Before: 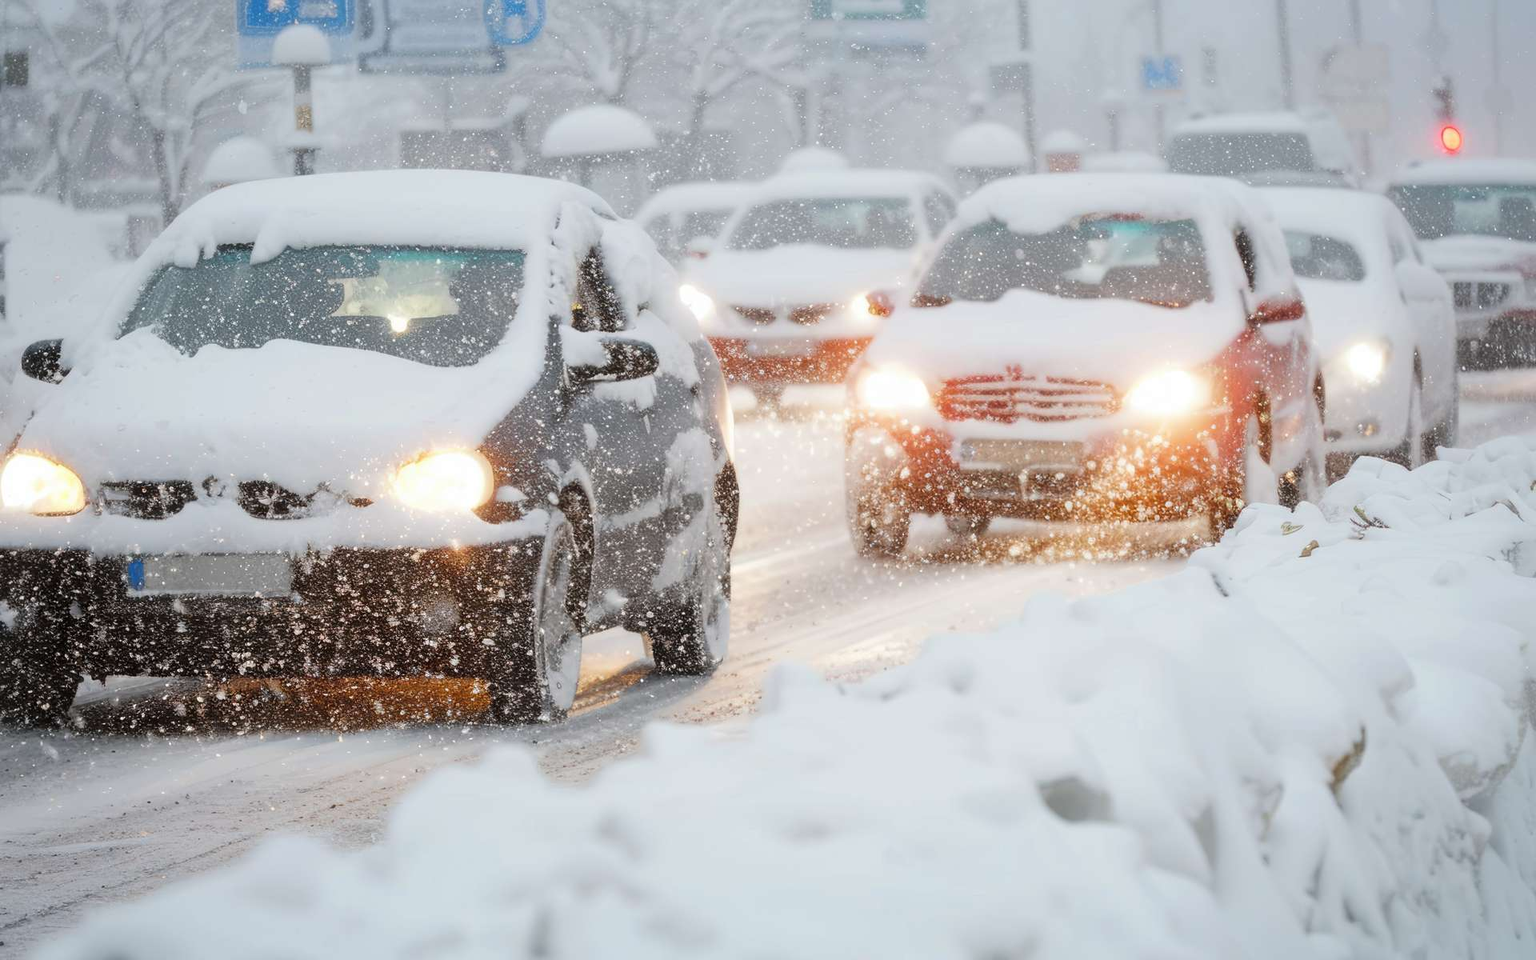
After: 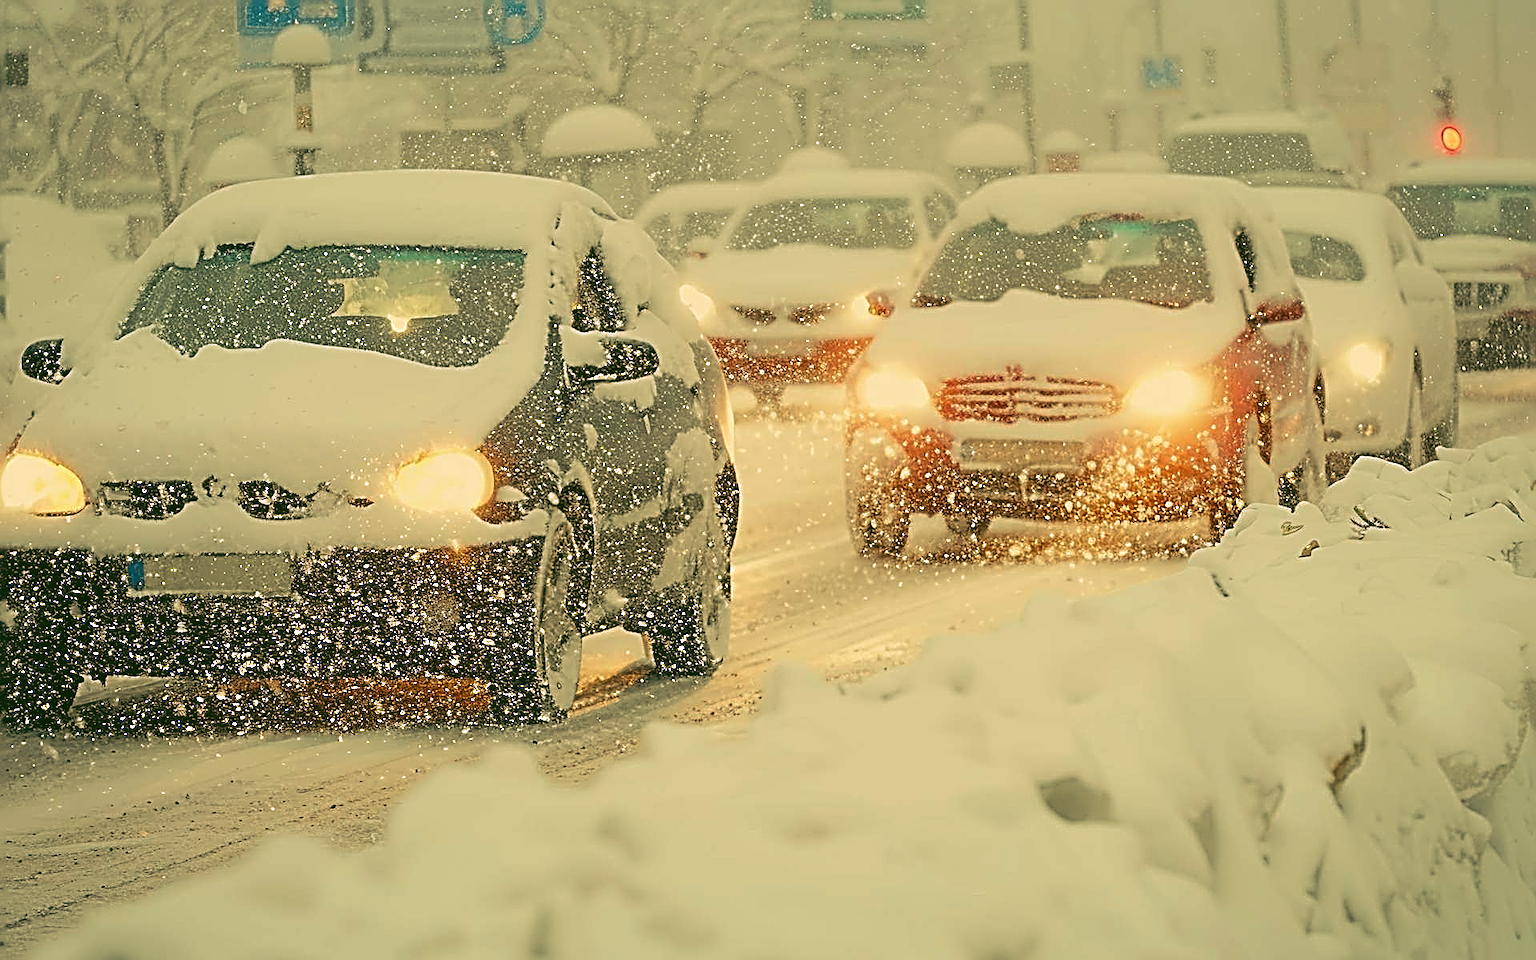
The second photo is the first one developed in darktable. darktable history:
rgb curve: curves: ch0 [(0.123, 0.061) (0.995, 0.887)]; ch1 [(0.06, 0.116) (1, 0.906)]; ch2 [(0, 0) (0.824, 0.69) (1, 1)], mode RGB, independent channels, compensate middle gray true
white balance: red 1.138, green 0.996, blue 0.812
sharpen: radius 3.158, amount 1.731
